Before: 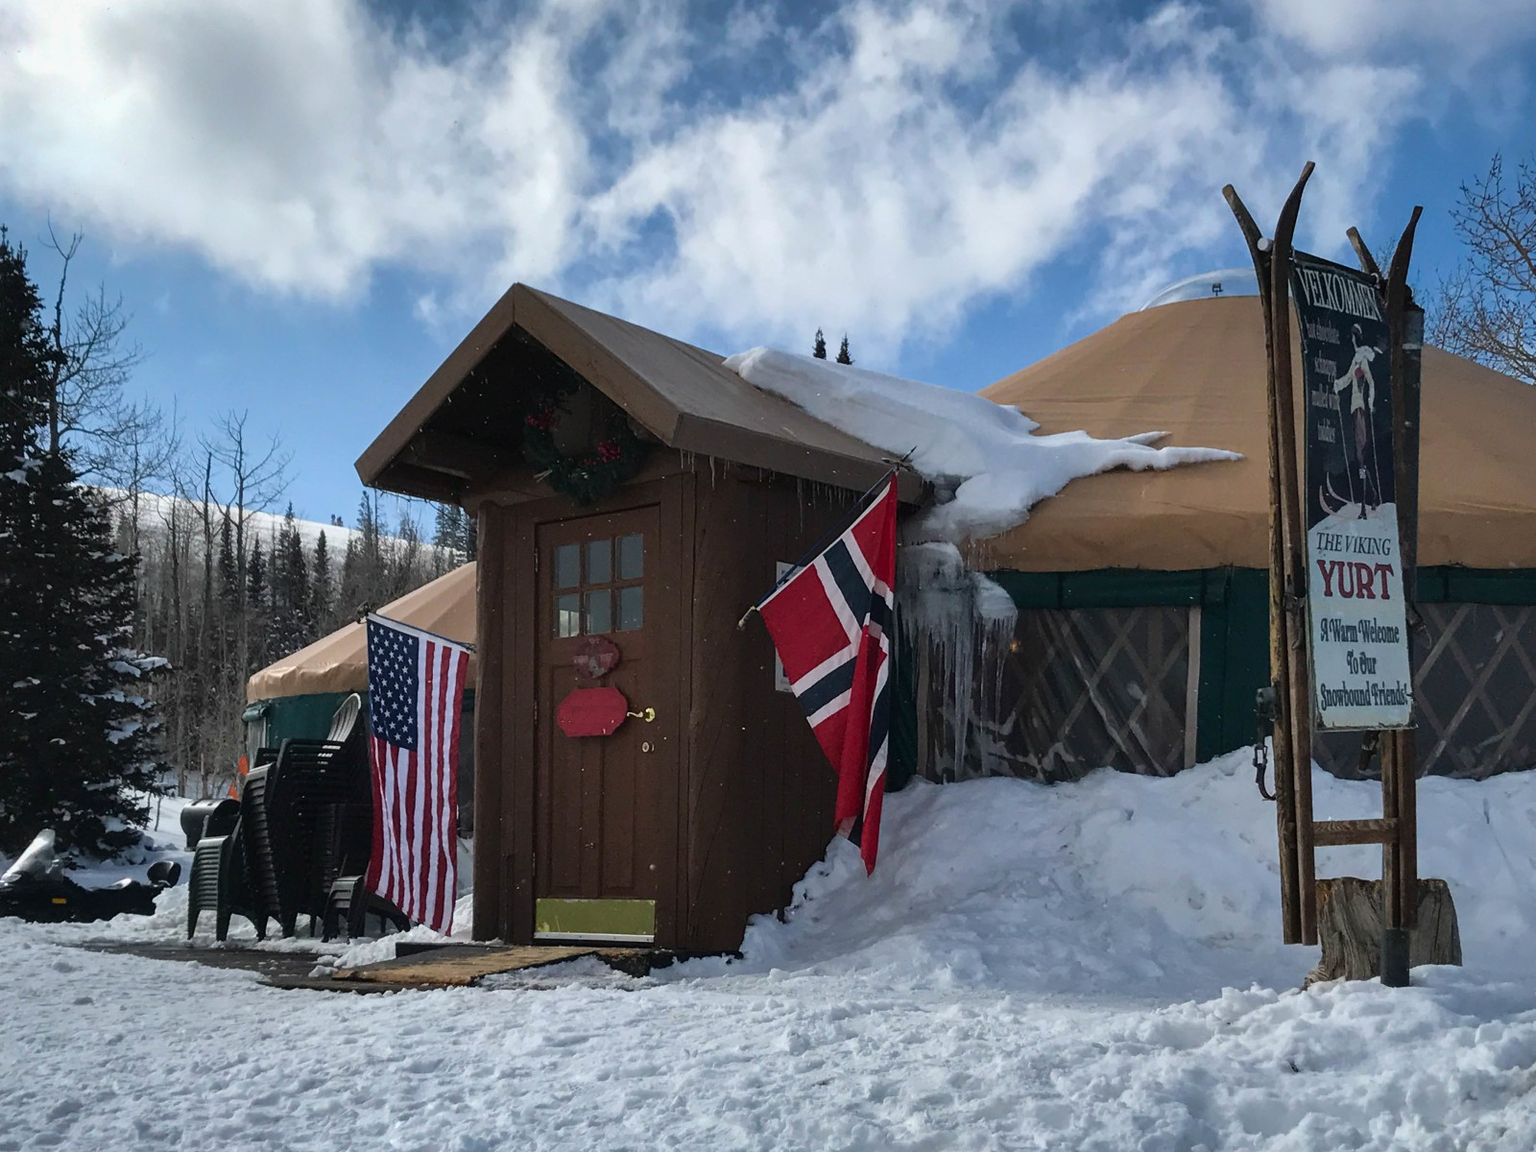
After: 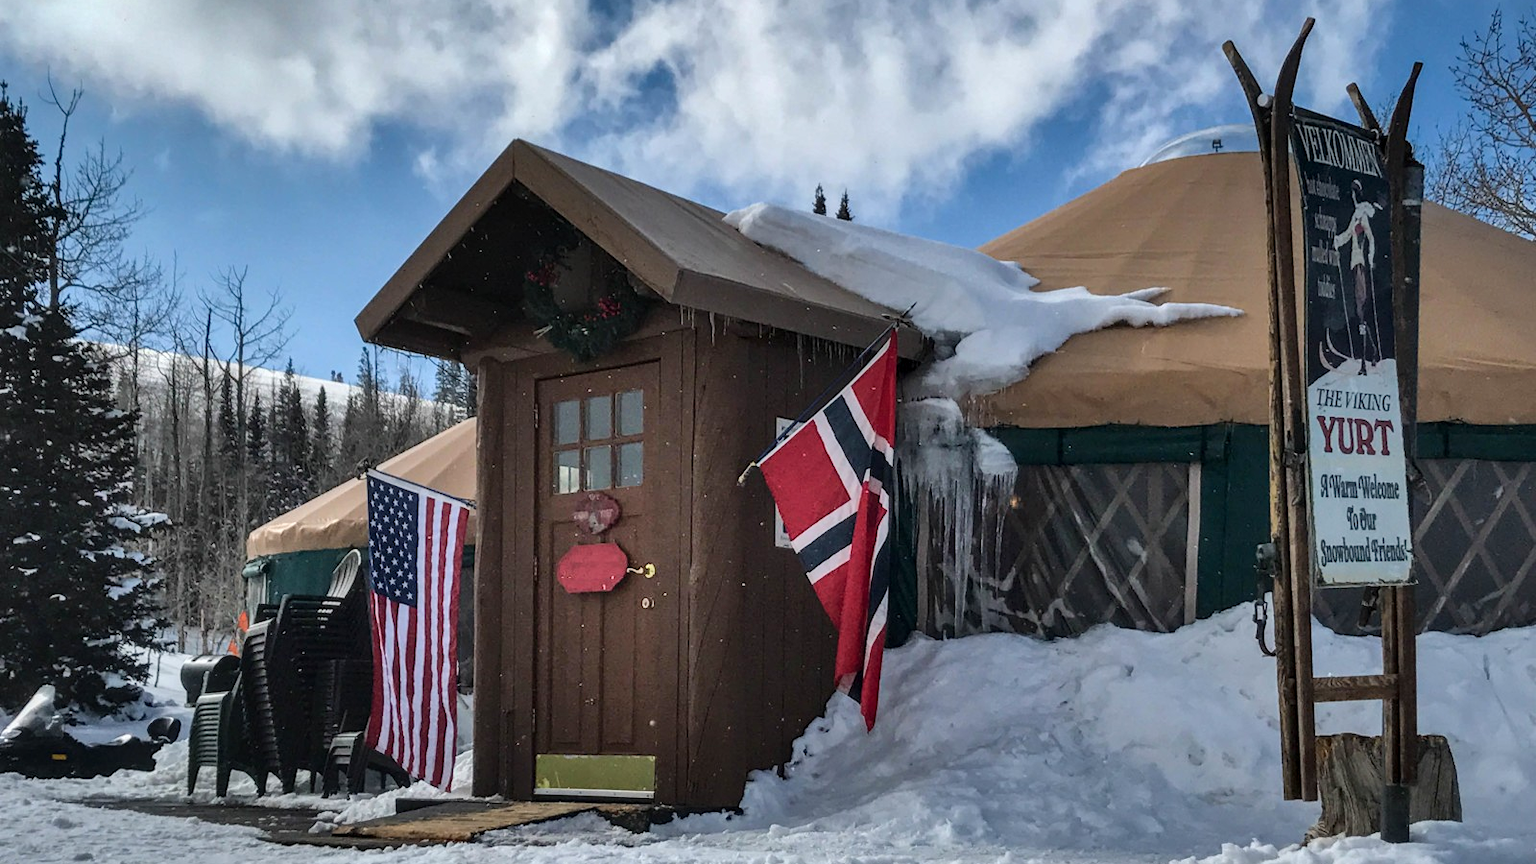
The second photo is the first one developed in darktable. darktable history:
local contrast: on, module defaults
crop and rotate: top 12.5%, bottom 12.5%
shadows and highlights: shadows 60, soften with gaussian
